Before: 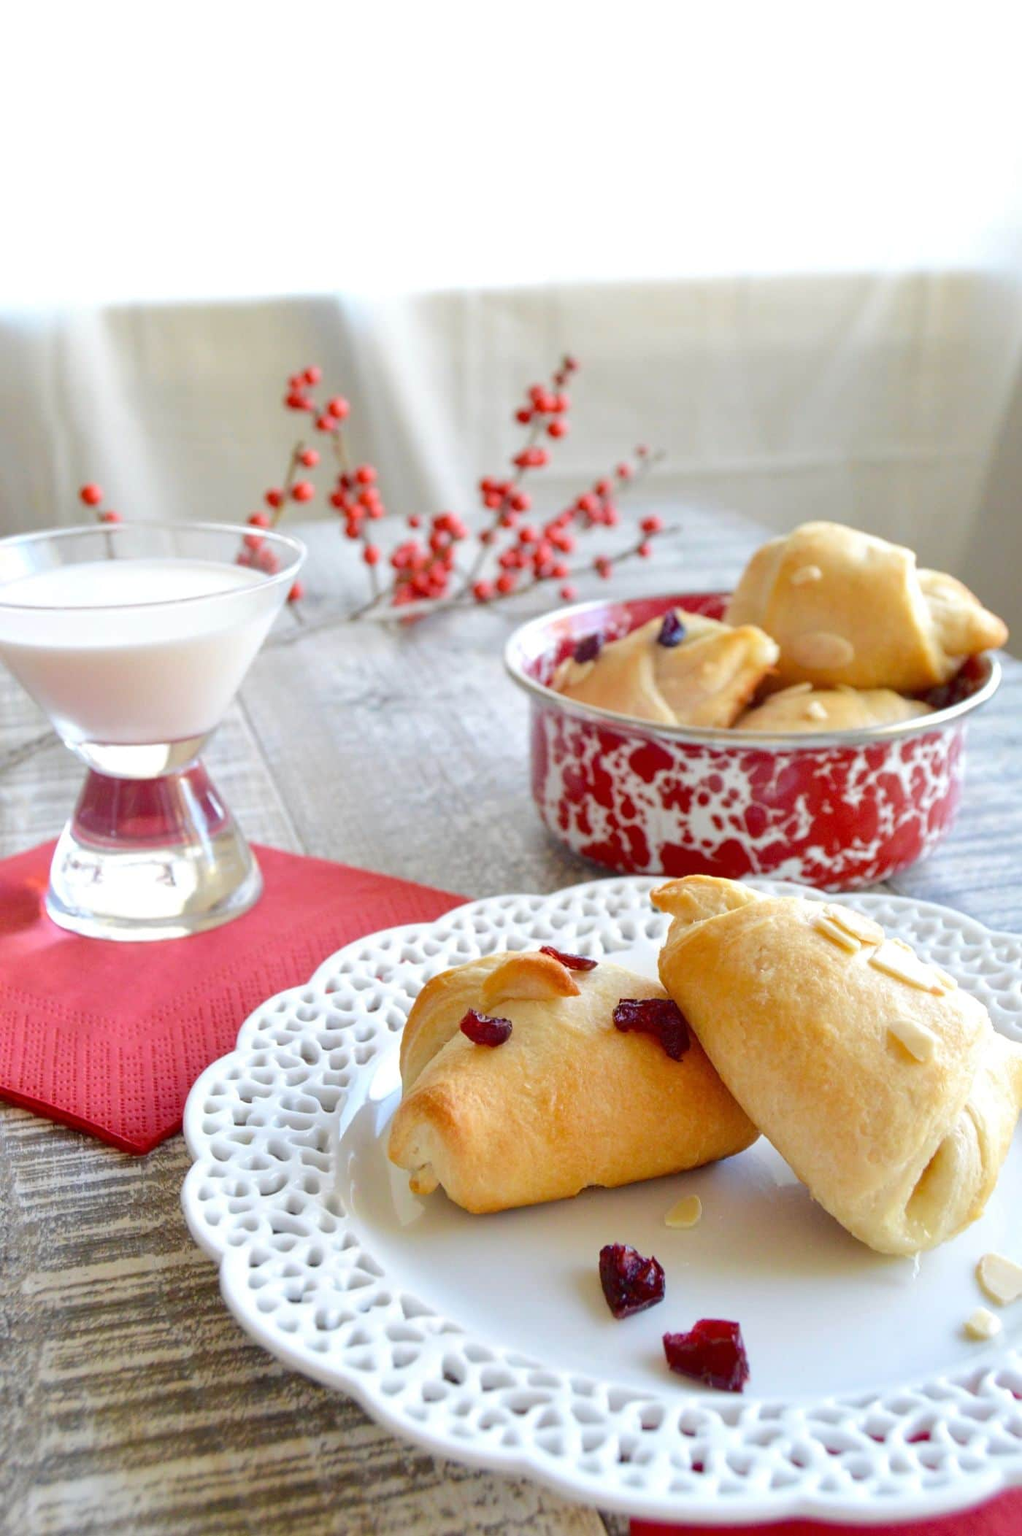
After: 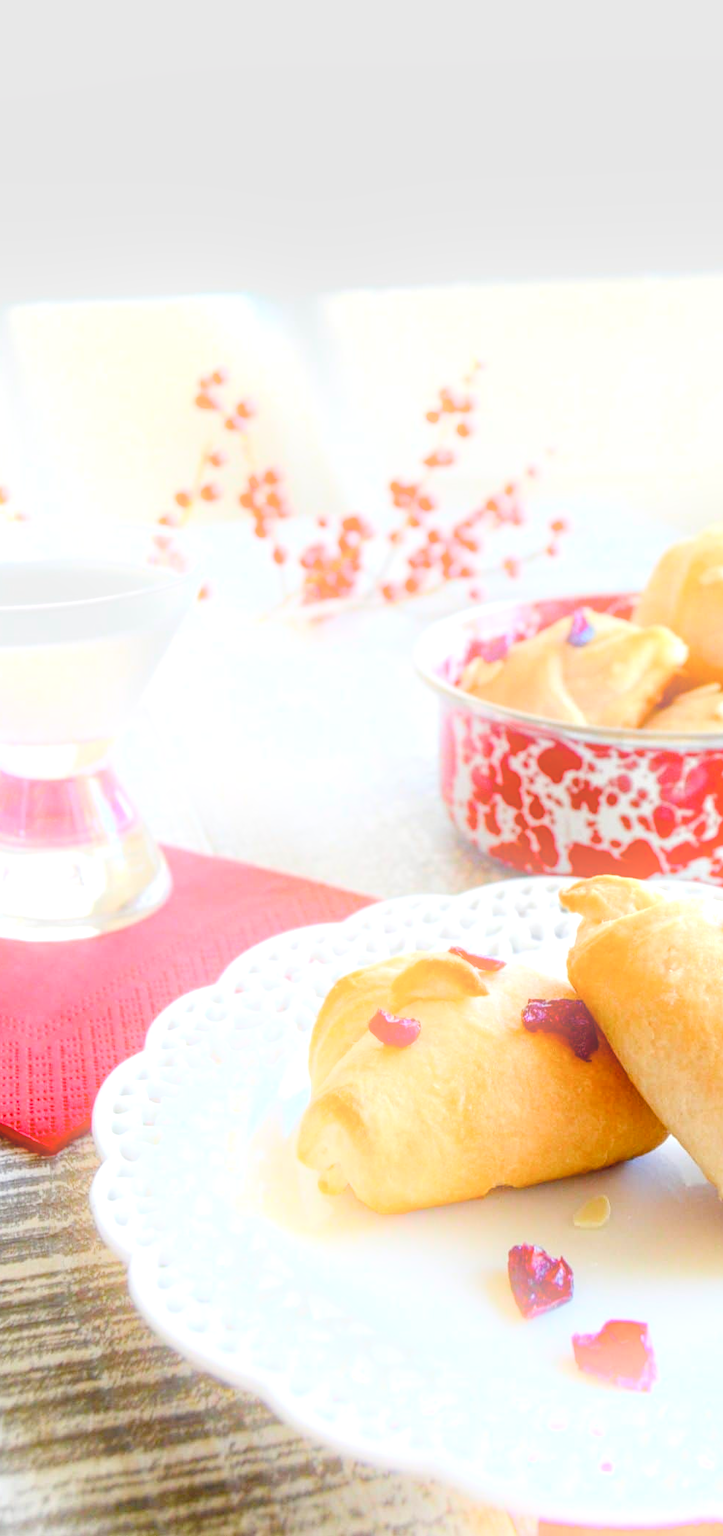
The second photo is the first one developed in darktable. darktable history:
color balance rgb: perceptual saturation grading › global saturation 20%, perceptual saturation grading › highlights -50%, perceptual saturation grading › shadows 30%, perceptual brilliance grading › global brilliance 10%, perceptual brilliance grading › shadows 15%
shadows and highlights: radius 93.07, shadows -14.46, white point adjustment 0.23, highlights 31.48, compress 48.23%, highlights color adjustment 52.79%, soften with gaussian
crop and rotate: left 9.061%, right 20.142%
local contrast: detail 130%
bloom: on, module defaults
